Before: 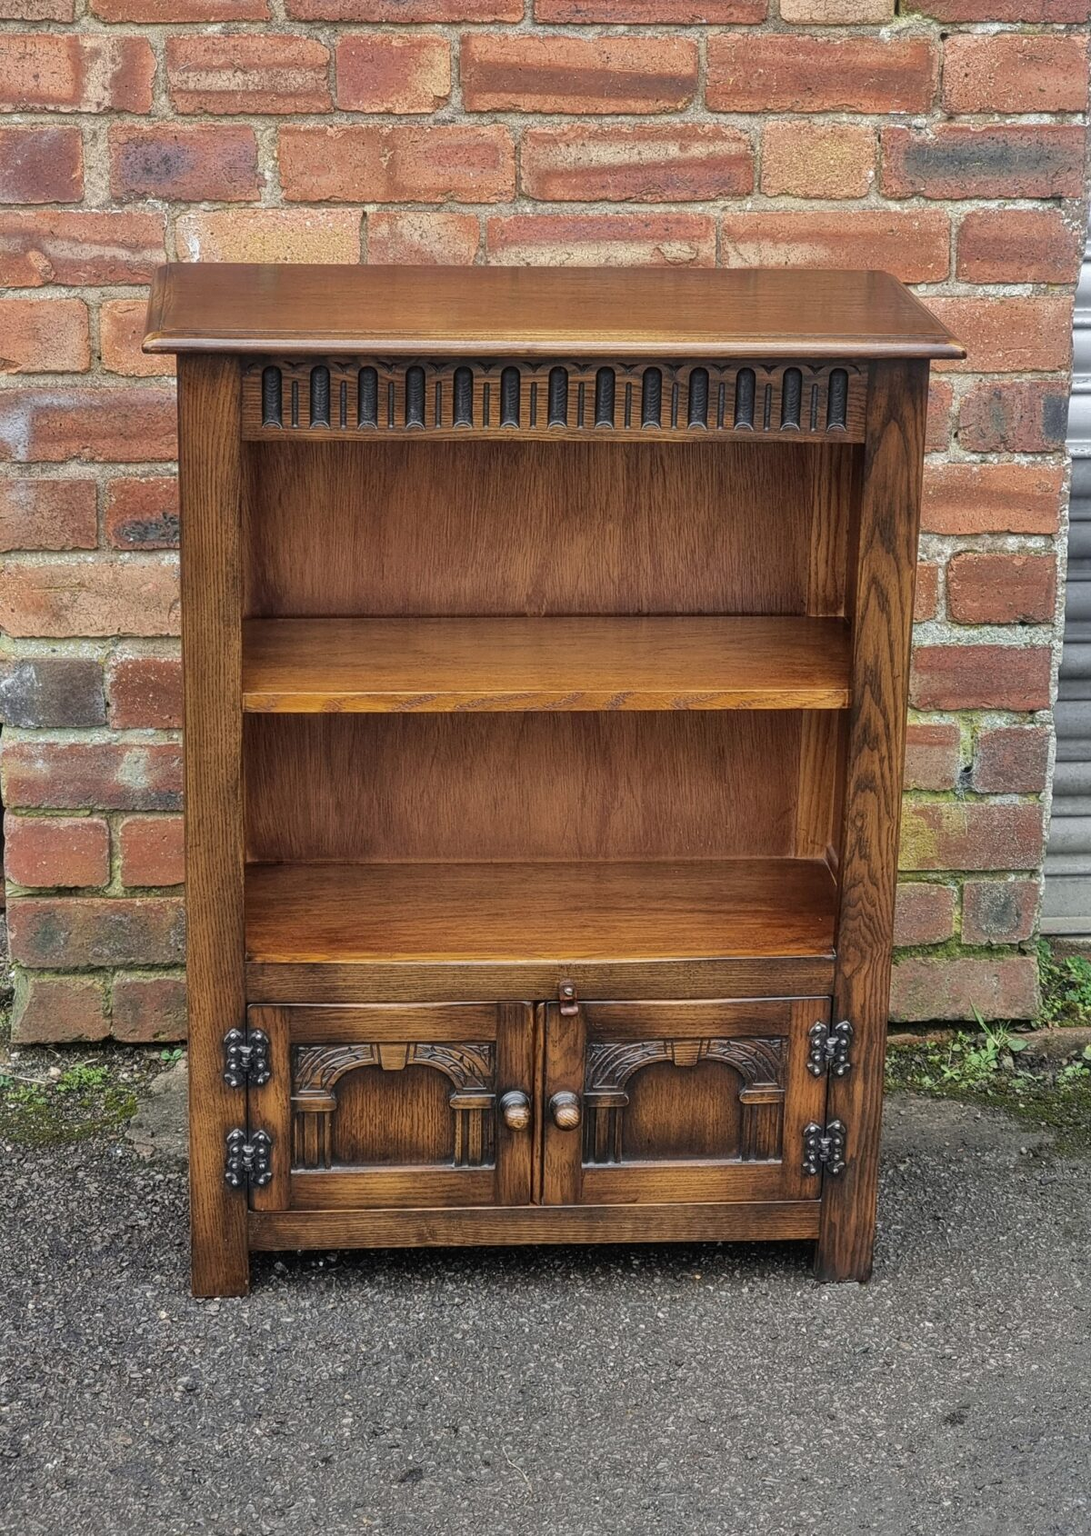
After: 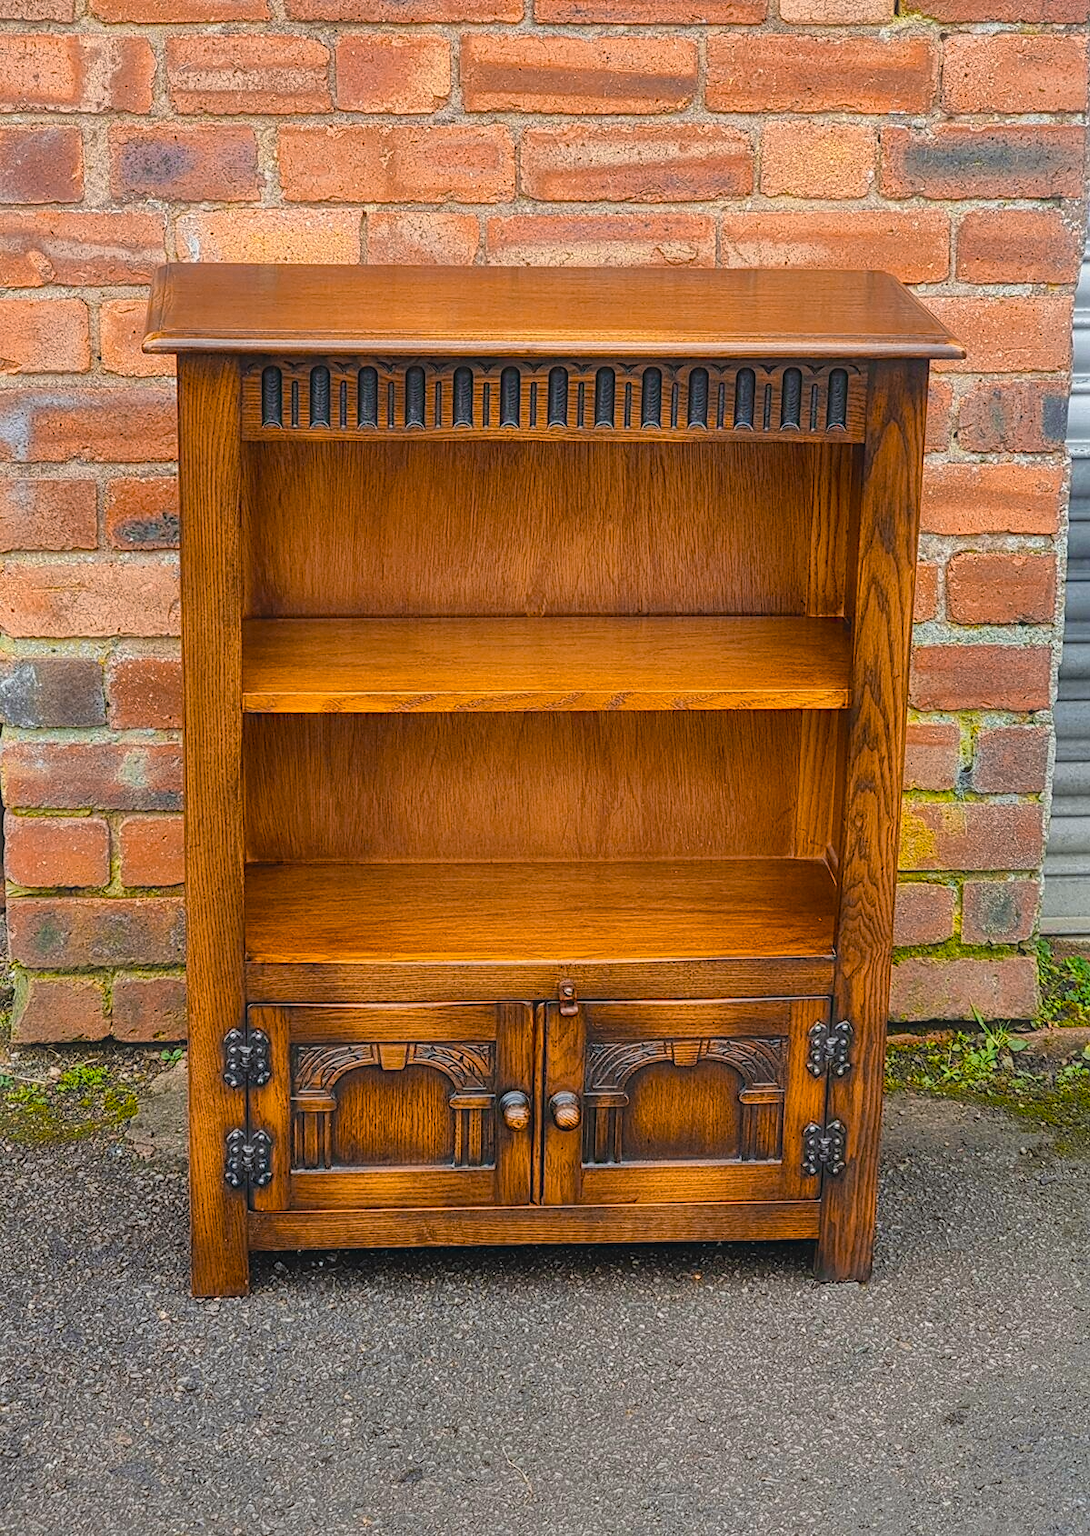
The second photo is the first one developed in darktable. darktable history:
color equalizer "cinematic": saturation › orange 1.11, saturation › yellow 1.11, saturation › cyan 1.11, saturation › blue 1.17, hue › red 6.83, hue › orange -14.63, hue › yellow -10.73, hue › blue -10.73, brightness › red 1.16, brightness › orange 1.24, brightness › yellow 1.11, brightness › green 0.86, brightness › blue 0.801, brightness › lavender 1.04, brightness › magenta 0.983
contrast equalizer "soft": y [[0.5, 0.496, 0.435, 0.435, 0.496, 0.5], [0.5 ×6], [0.5 ×6], [0 ×6], [0 ×6]]
diffuse or sharpen "diffusion": radius span 100, 1st order speed 50%, 2nd order speed 50%, 3rd order speed 50%, 4th order speed 50% | blend: blend mode normal, opacity 25%; mask: uniform (no mask)
diffuse or sharpen "sharpen demosaicing: AA filter": edge sensitivity 1, 1st order anisotropy 100%, 2nd order anisotropy 100%, 3rd order anisotropy 100%, 4th order anisotropy 100%, 1st order speed -25%, 2nd order speed -25%, 3rd order speed -25%, 4th order speed -25%
haze removal: strength -0.1, adaptive false
color balance rgb "medium contrast": perceptual brilliance grading › highlights 20%, perceptual brilliance grading › mid-tones 10%, perceptual brilliance grading › shadows -20%
color balance rgb: perceptual saturation grading › global saturation 20%, perceptual saturation grading › highlights -25%, perceptual saturation grading › shadows 25%, global vibrance 50%
